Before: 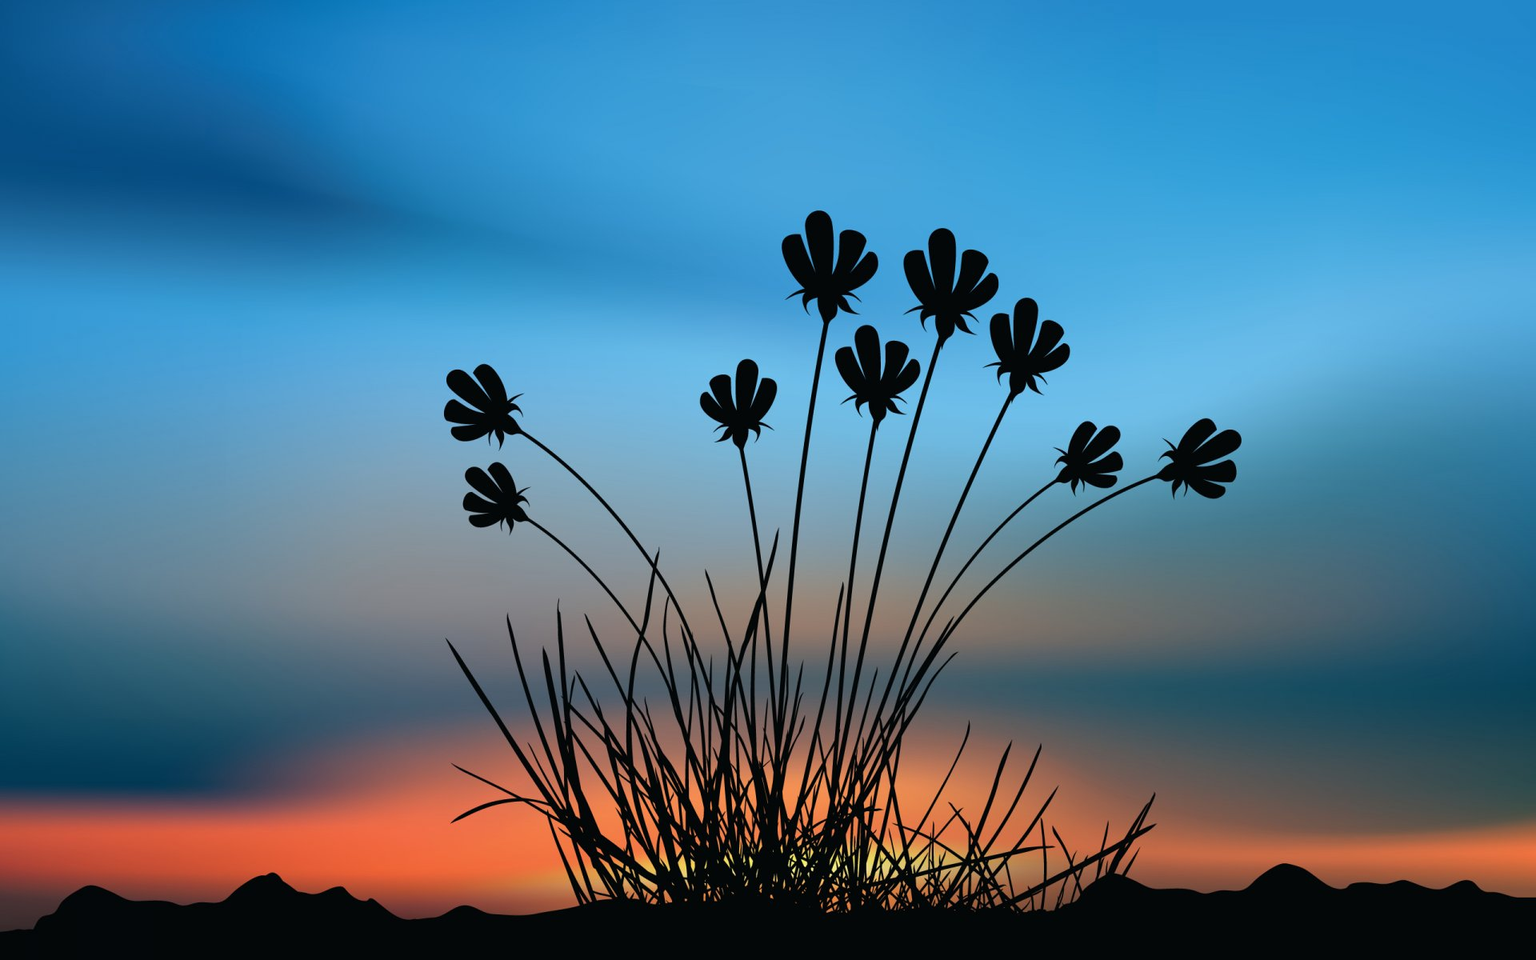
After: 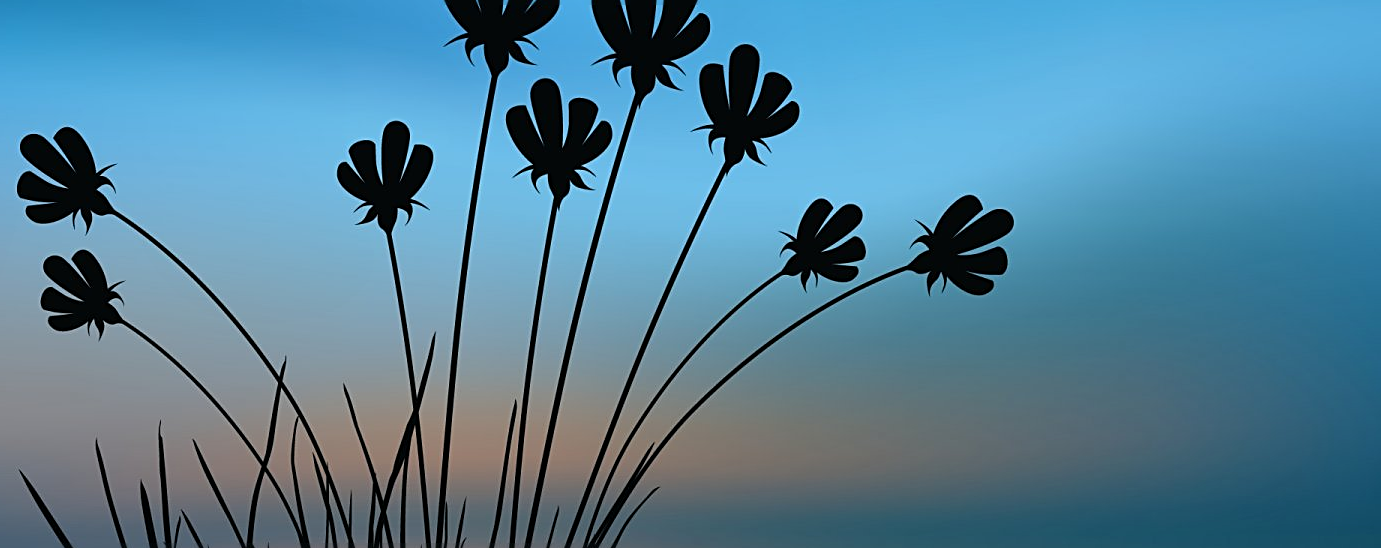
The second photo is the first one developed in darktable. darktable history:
sharpen: on, module defaults
crop and rotate: left 28.036%, top 27.407%, bottom 26.879%
shadows and highlights: shadows 52.13, highlights -28.33, soften with gaussian
